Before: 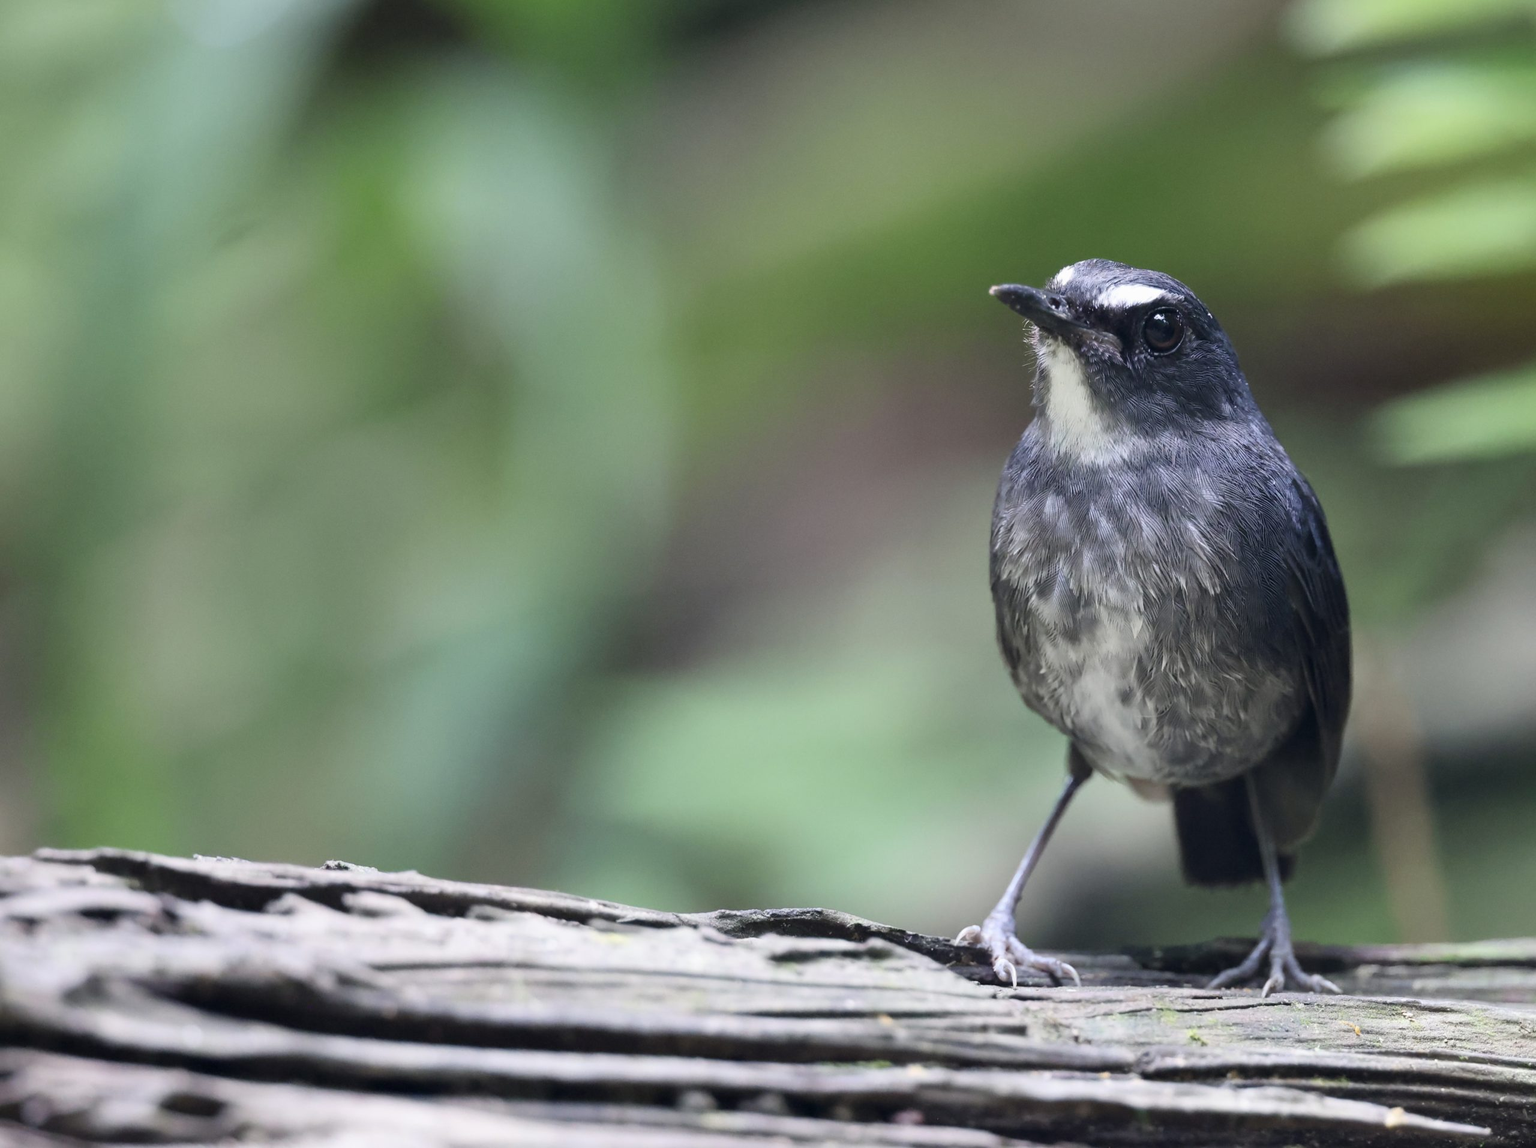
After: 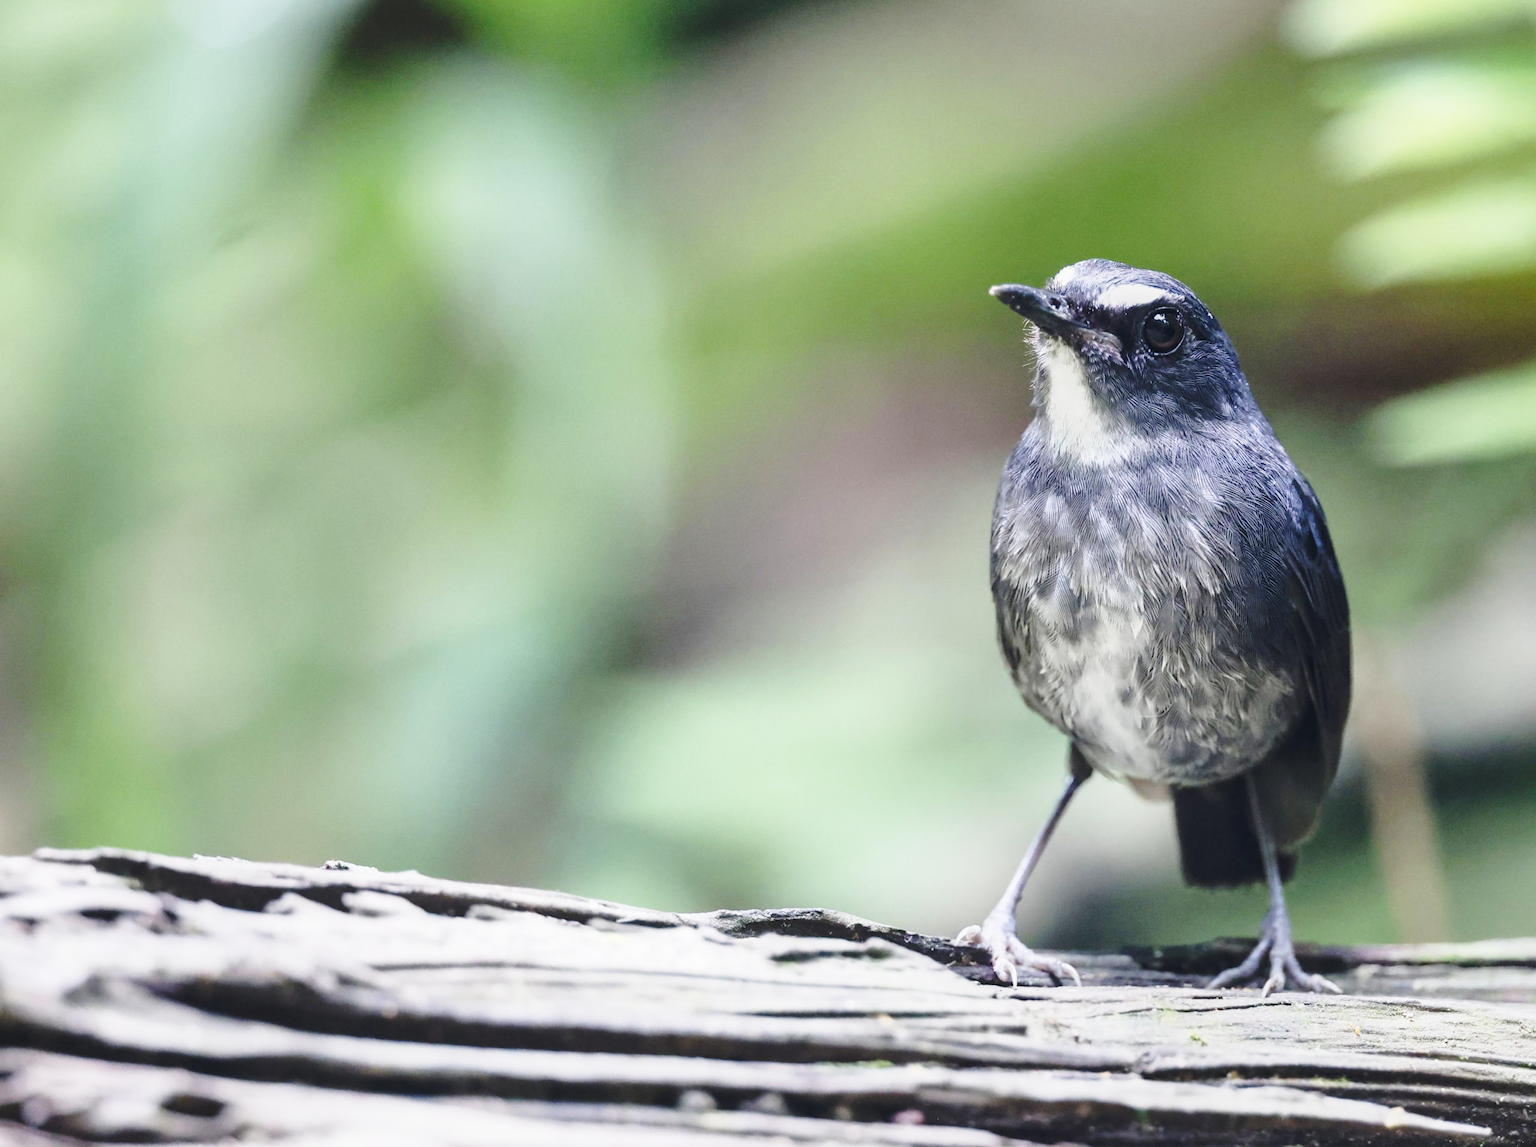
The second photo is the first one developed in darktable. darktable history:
base curve: curves: ch0 [(0, 0) (0.032, 0.037) (0.105, 0.228) (0.435, 0.76) (0.856, 0.983) (1, 1)], preserve colors none
local contrast: detail 110%
